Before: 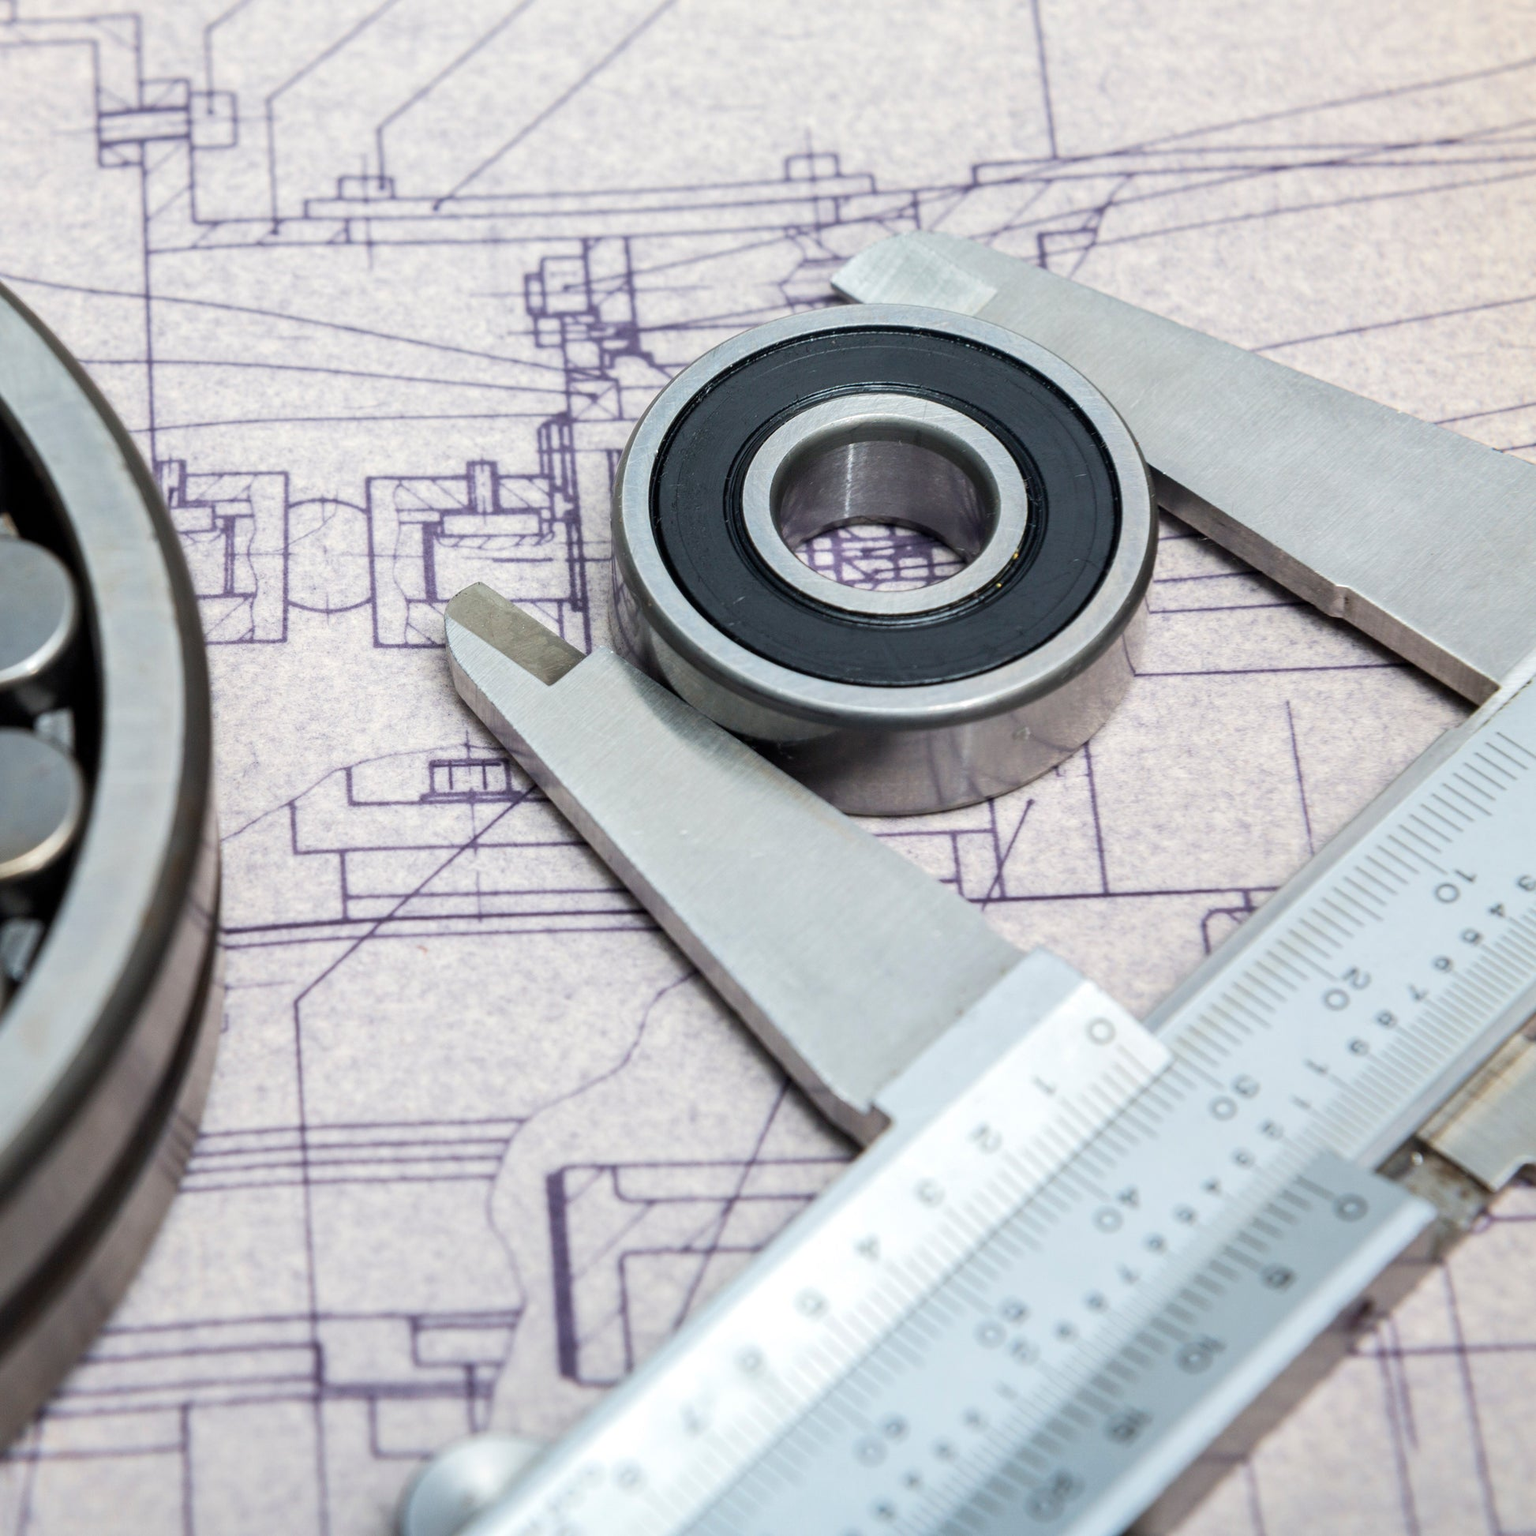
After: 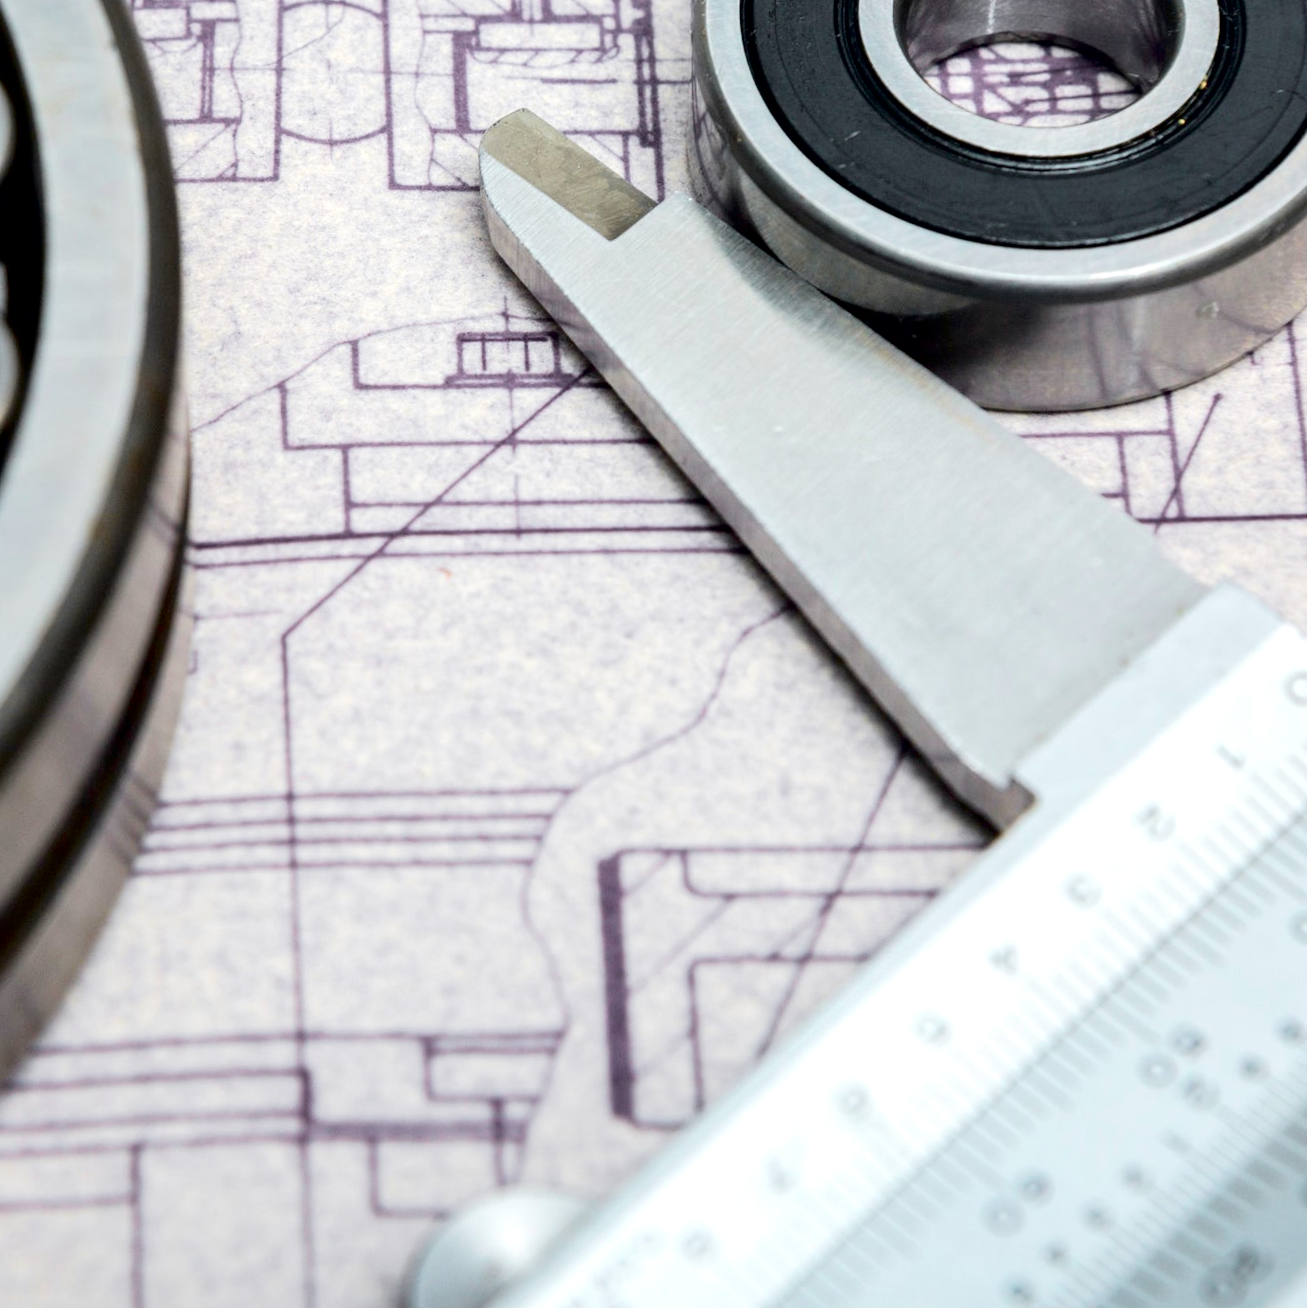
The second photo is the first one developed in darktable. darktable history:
crop and rotate: angle -0.82°, left 3.85%, top 31.828%, right 27.992%
exposure: black level correction 0.007, exposure 0.159 EV, compensate highlight preservation false
tone curve: curves: ch0 [(0.003, 0) (0.066, 0.023) (0.149, 0.094) (0.264, 0.238) (0.395, 0.421) (0.517, 0.56) (0.688, 0.743) (0.813, 0.846) (1, 1)]; ch1 [(0, 0) (0.164, 0.115) (0.337, 0.332) (0.39, 0.398) (0.464, 0.461) (0.501, 0.5) (0.507, 0.503) (0.534, 0.537) (0.577, 0.59) (0.652, 0.681) (0.733, 0.749) (0.811, 0.796) (1, 1)]; ch2 [(0, 0) (0.337, 0.382) (0.464, 0.476) (0.501, 0.502) (0.527, 0.54) (0.551, 0.565) (0.6, 0.59) (0.687, 0.675) (1, 1)], color space Lab, independent channels, preserve colors none
